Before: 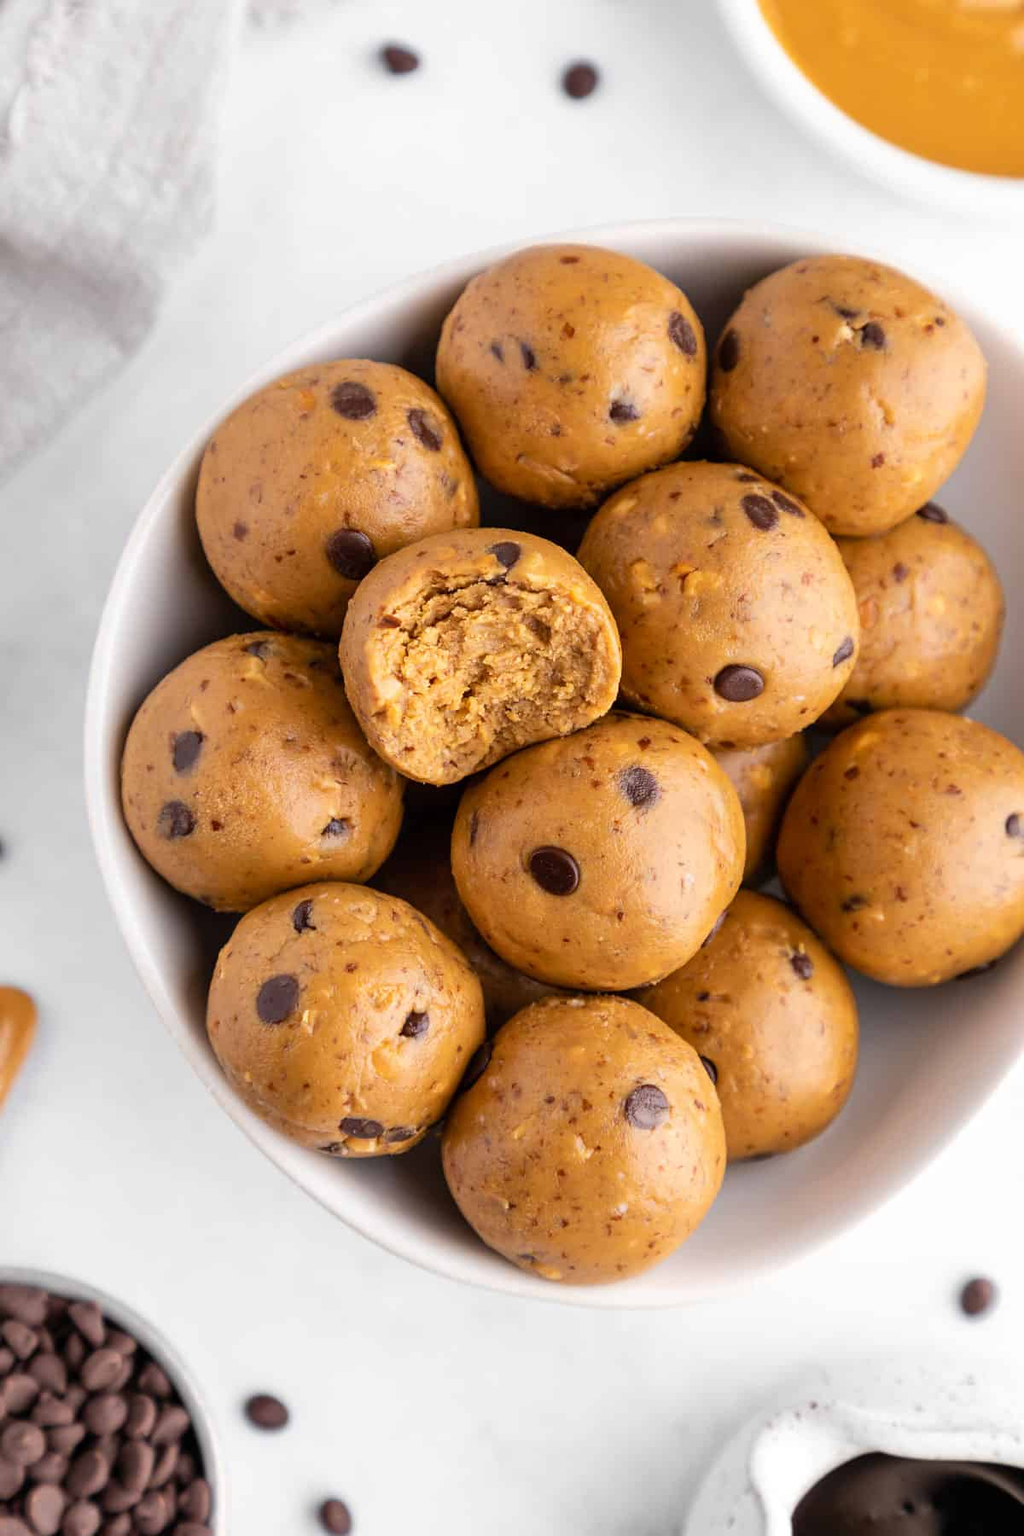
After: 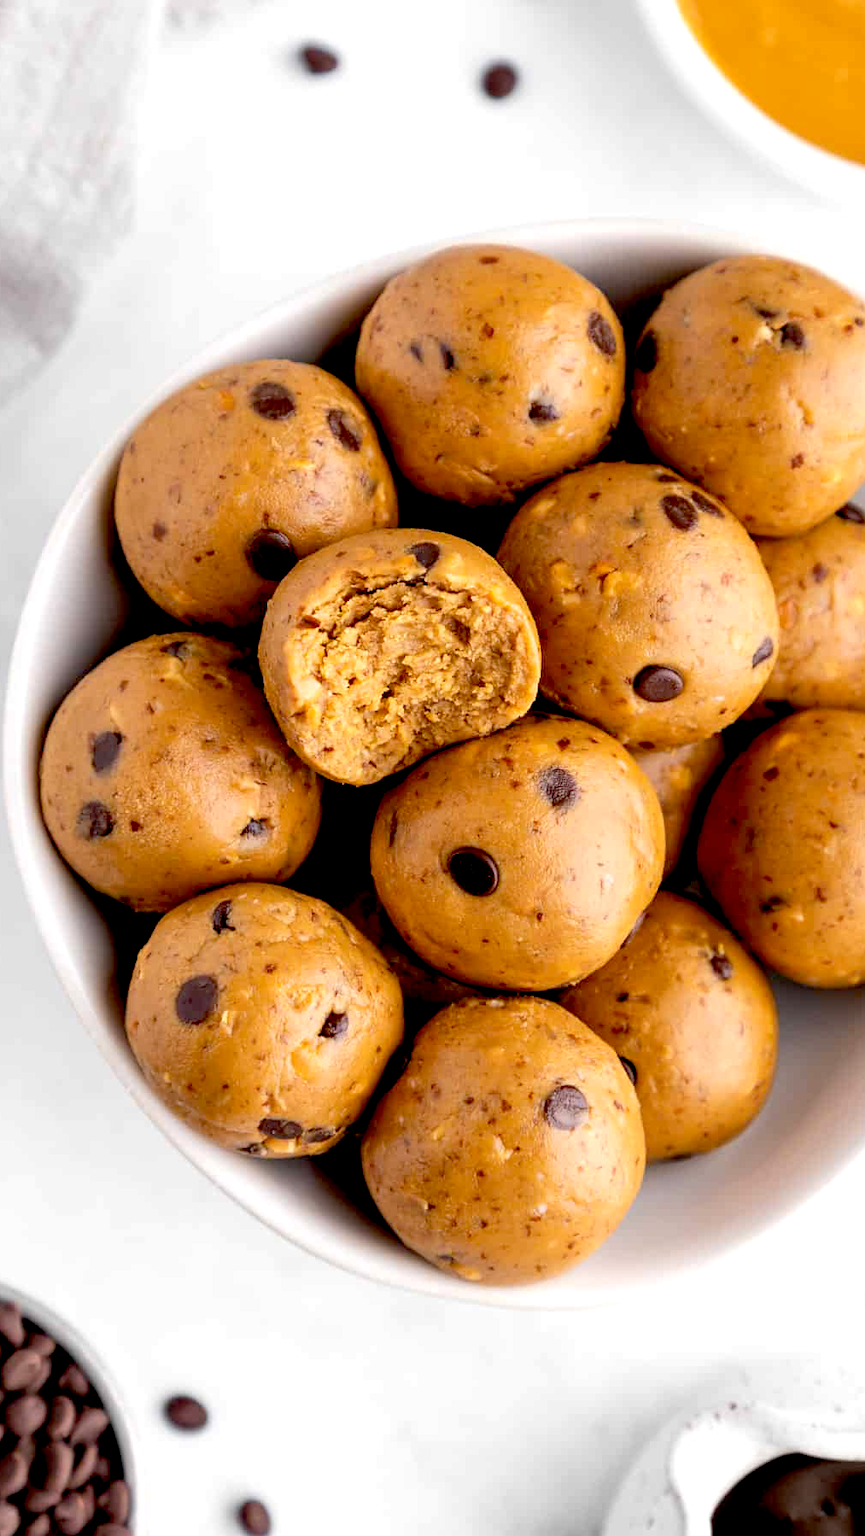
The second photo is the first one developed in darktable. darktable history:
crop: left 7.968%, right 7.503%
exposure: black level correction 0.025, exposure 0.186 EV, compensate highlight preservation false
